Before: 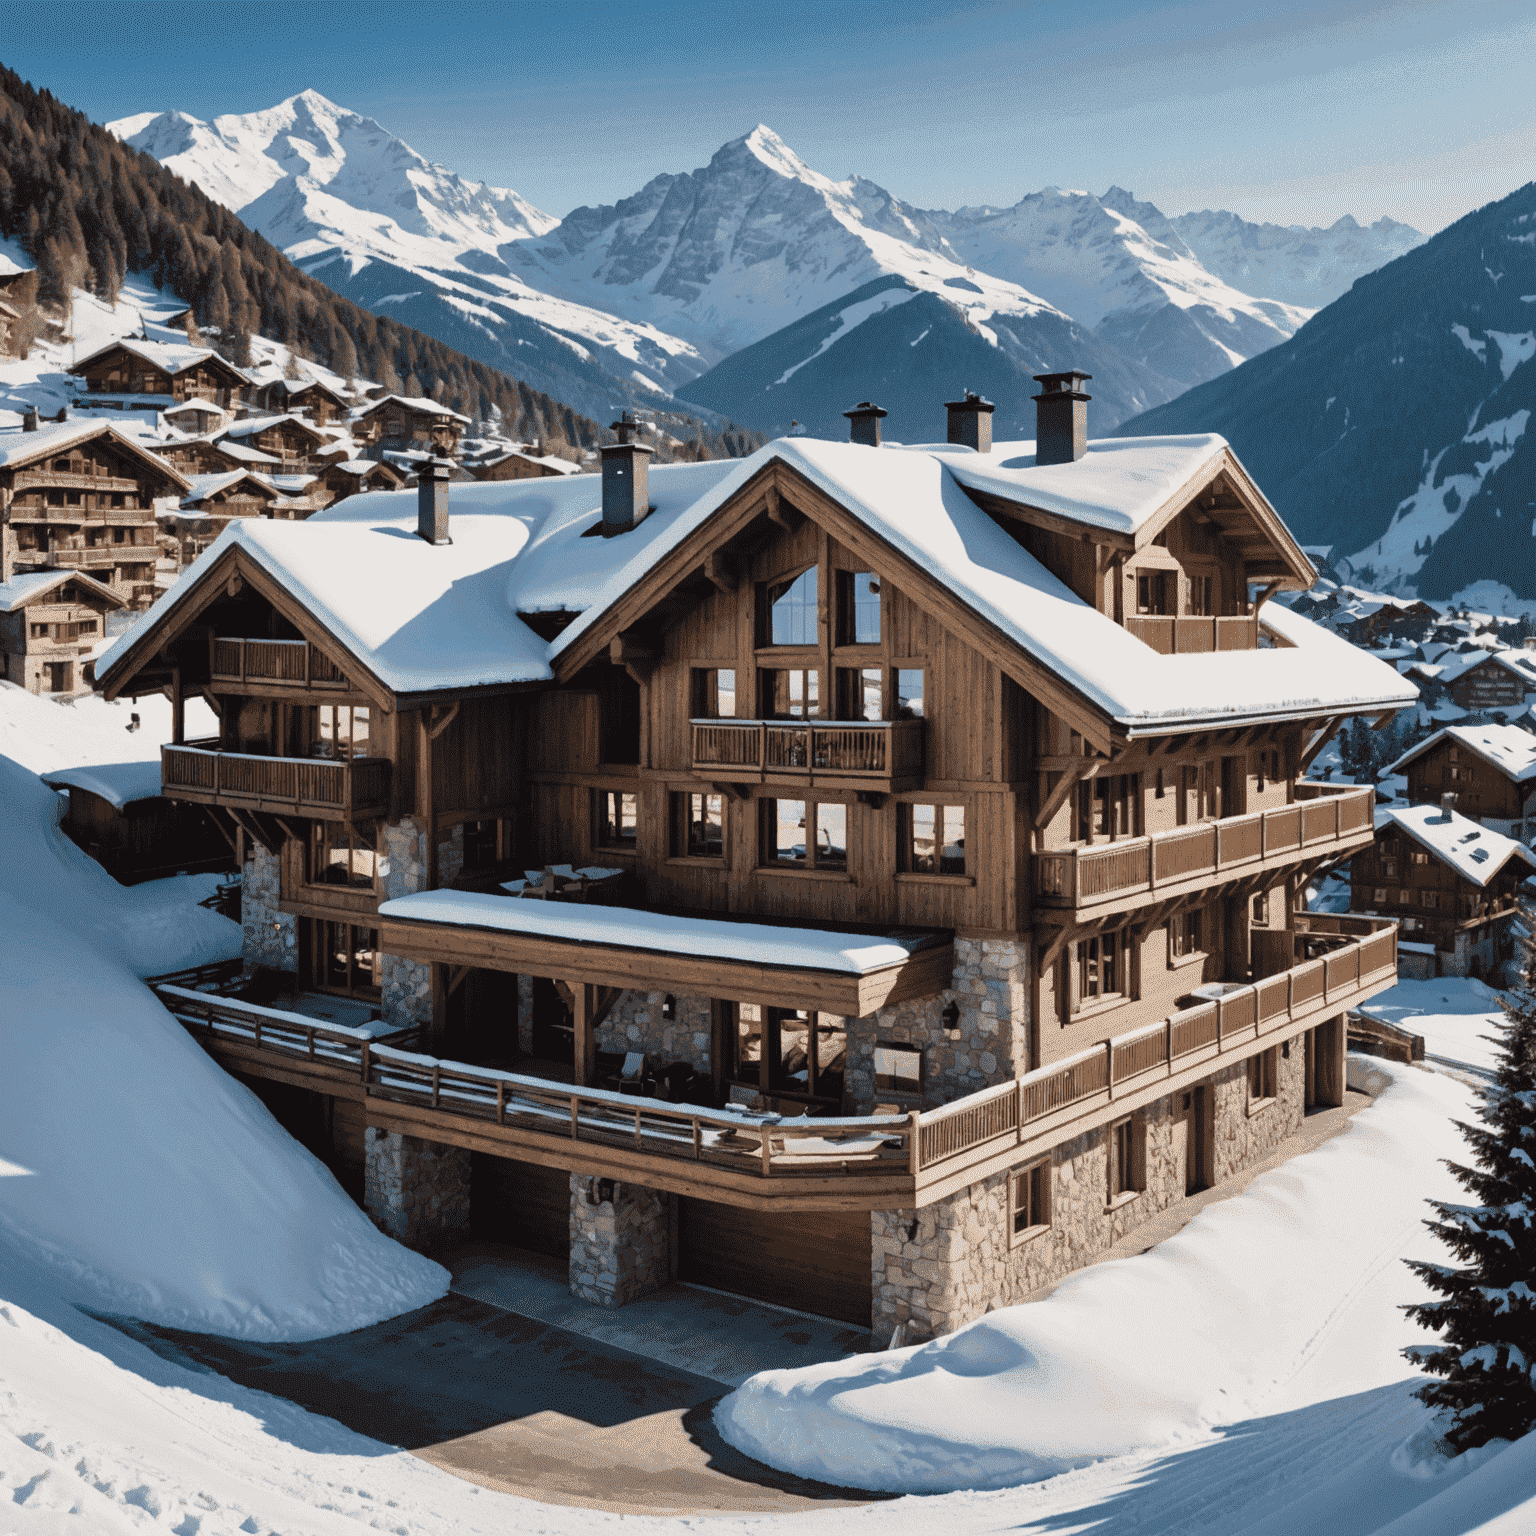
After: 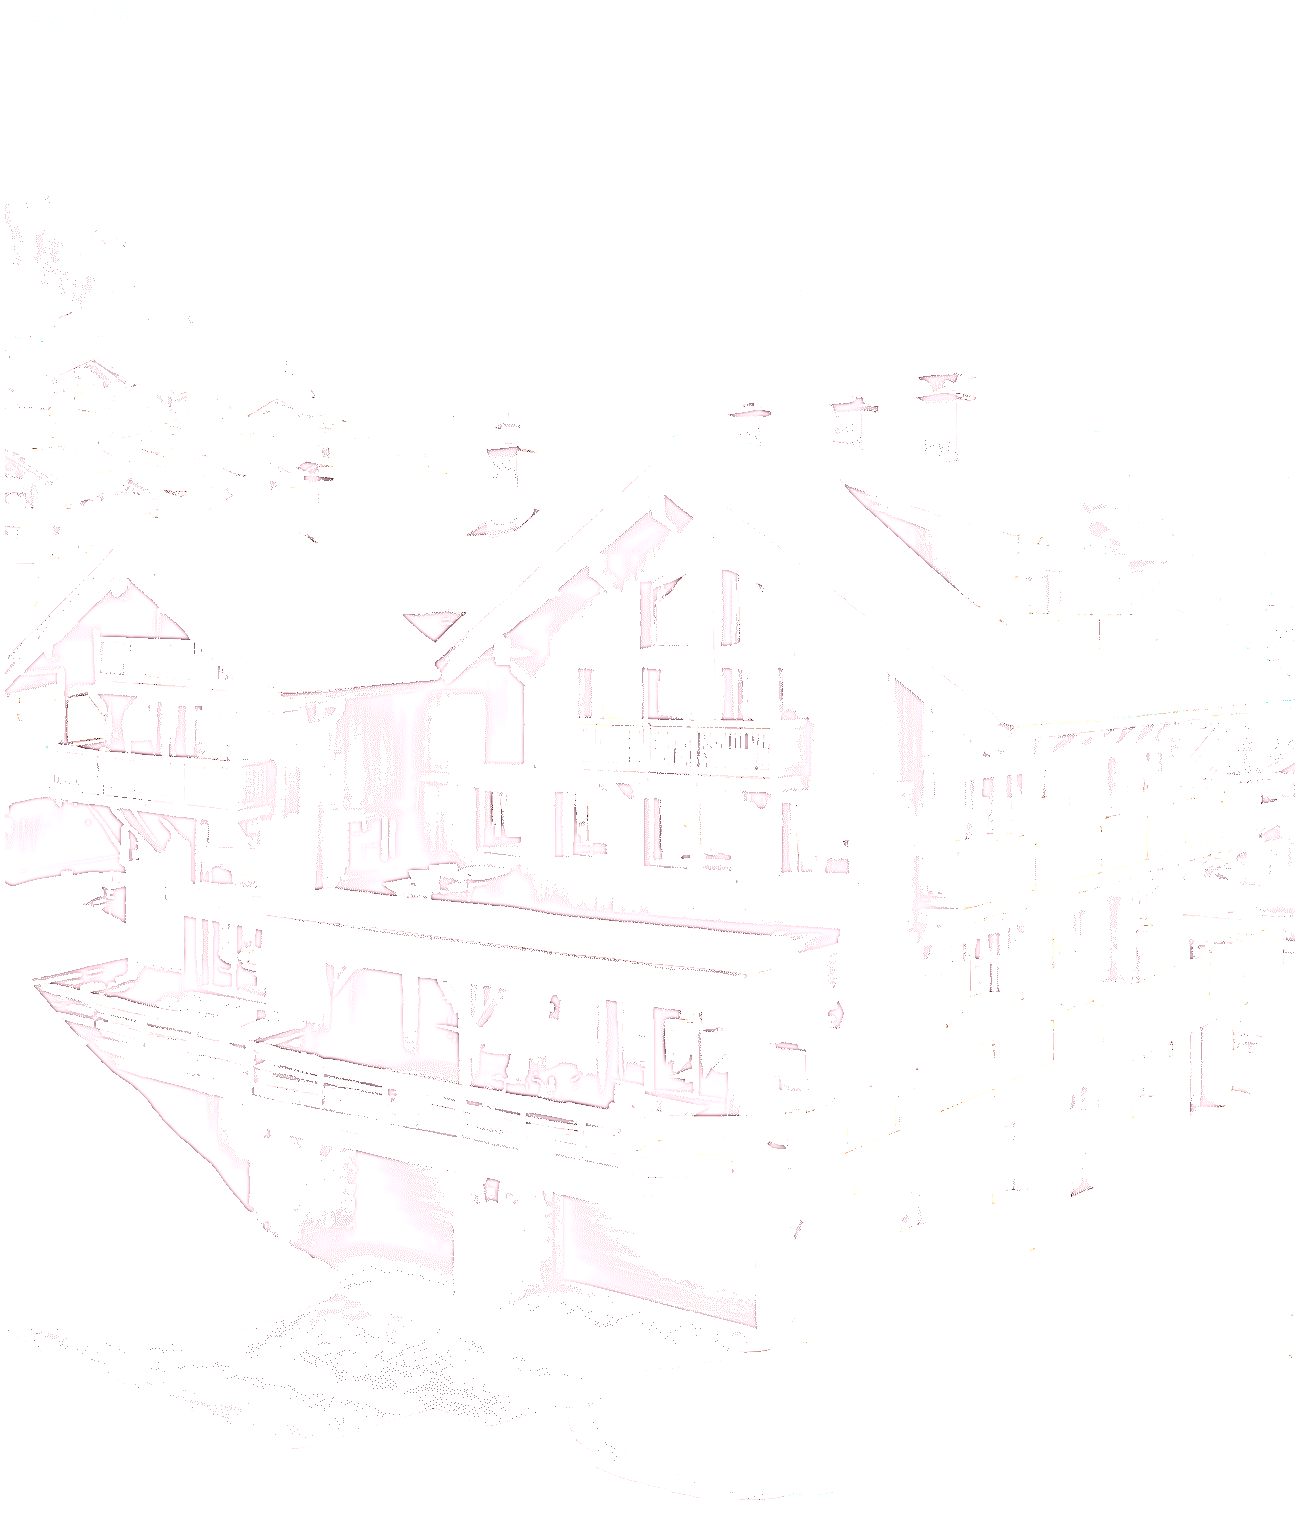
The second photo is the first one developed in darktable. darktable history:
tone equalizer: edges refinement/feathering 500, mask exposure compensation -1.57 EV, preserve details no
exposure: exposure 7.975 EV, compensate highlight preservation false
crop: left 7.496%, right 7.82%
sharpen: on, module defaults
